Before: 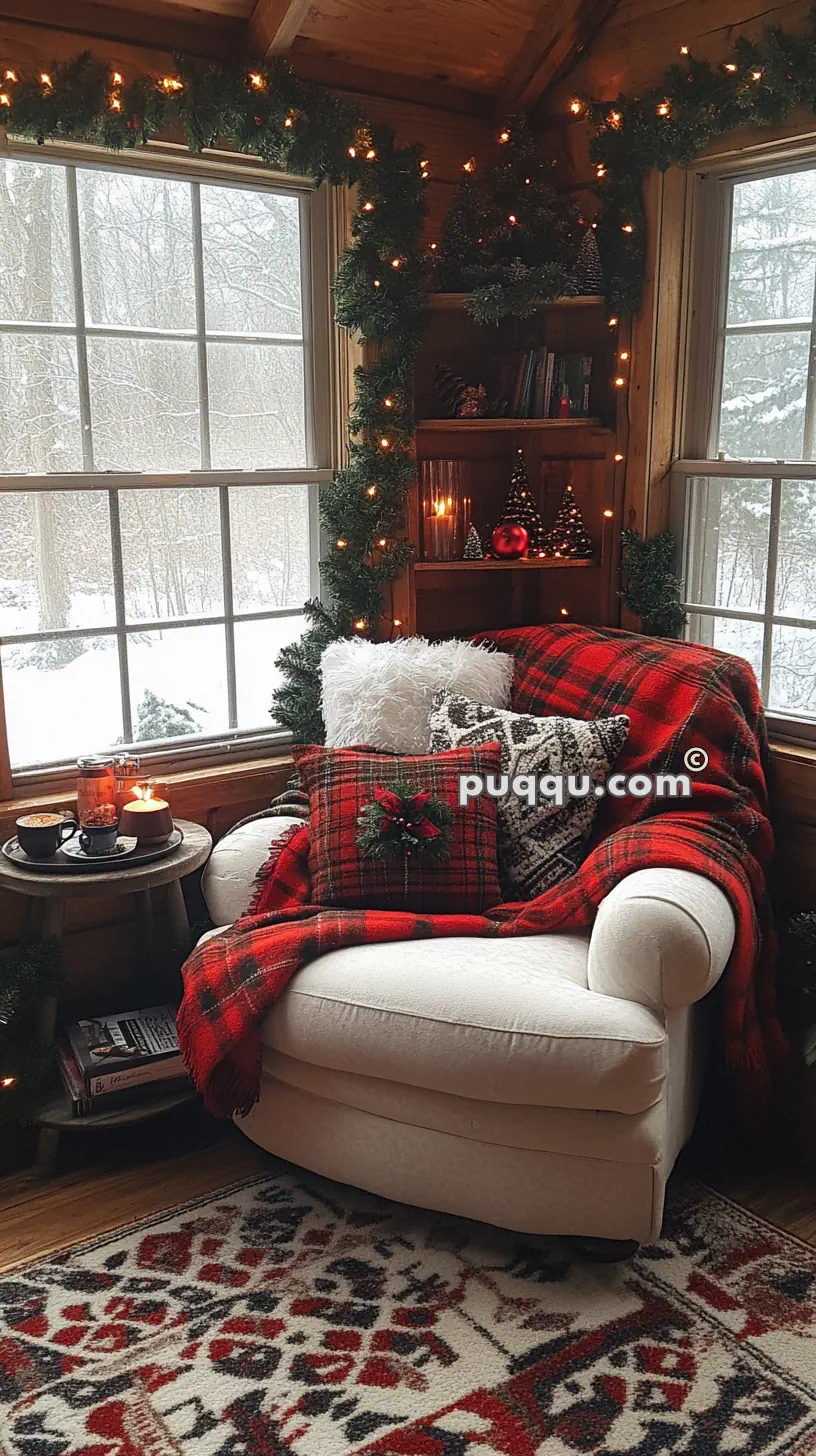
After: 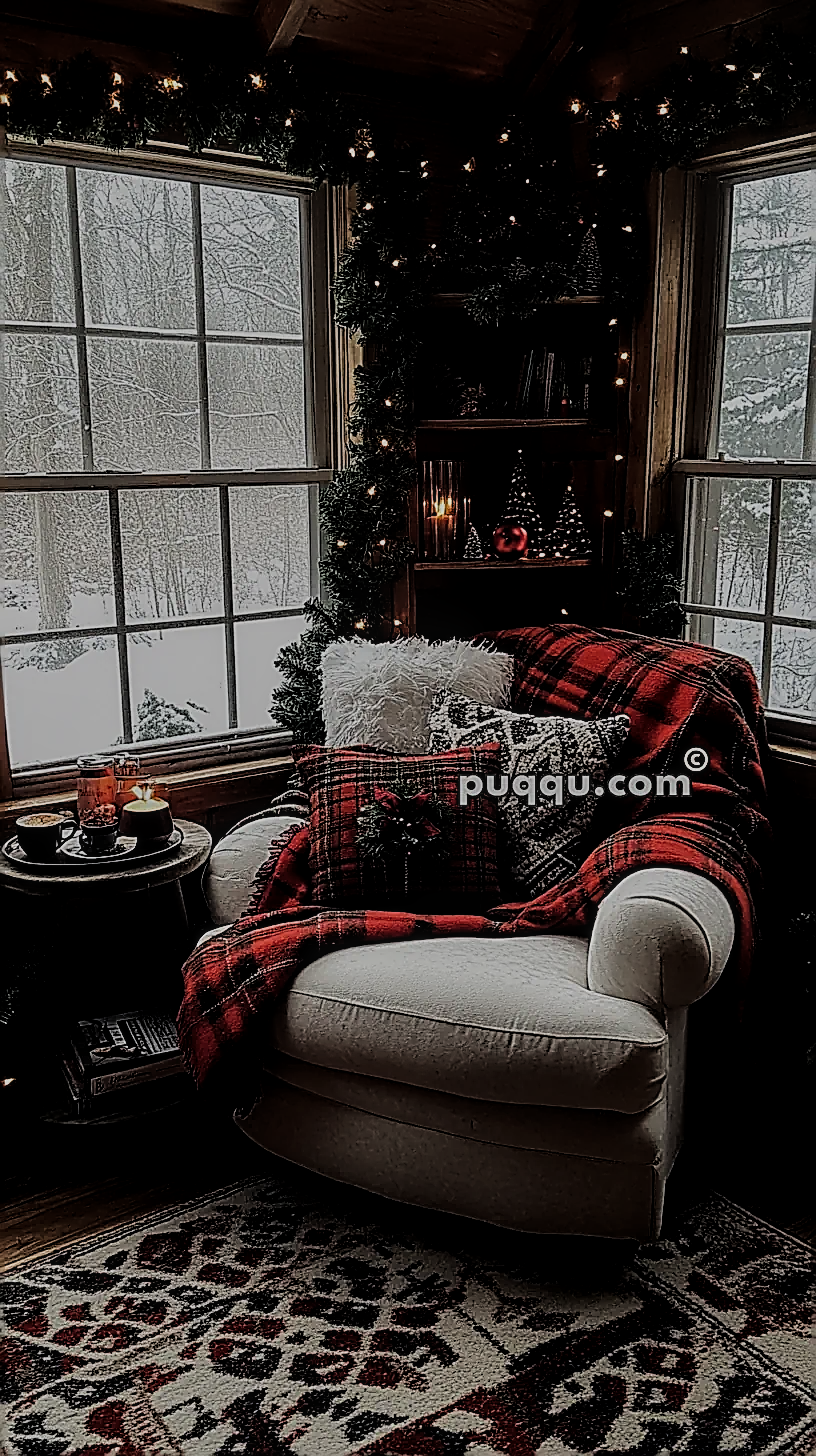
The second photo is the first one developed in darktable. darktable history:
sharpen: amount 1.845
exposure: exposure 0.6 EV, compensate exposure bias true, compensate highlight preservation false
local contrast: detail 130%
filmic rgb: black relative exposure -5.13 EV, white relative exposure 3.98 EV, hardness 2.88, contrast 1.299, highlights saturation mix -29.31%
tone equalizer: -8 EV -1.96 EV, -7 EV -1.99 EV, -6 EV -2 EV, -5 EV -1.99 EV, -4 EV -1.97 EV, -3 EV -1.98 EV, -2 EV -1.99 EV, -1 EV -1.62 EV, +0 EV -1.98 EV
